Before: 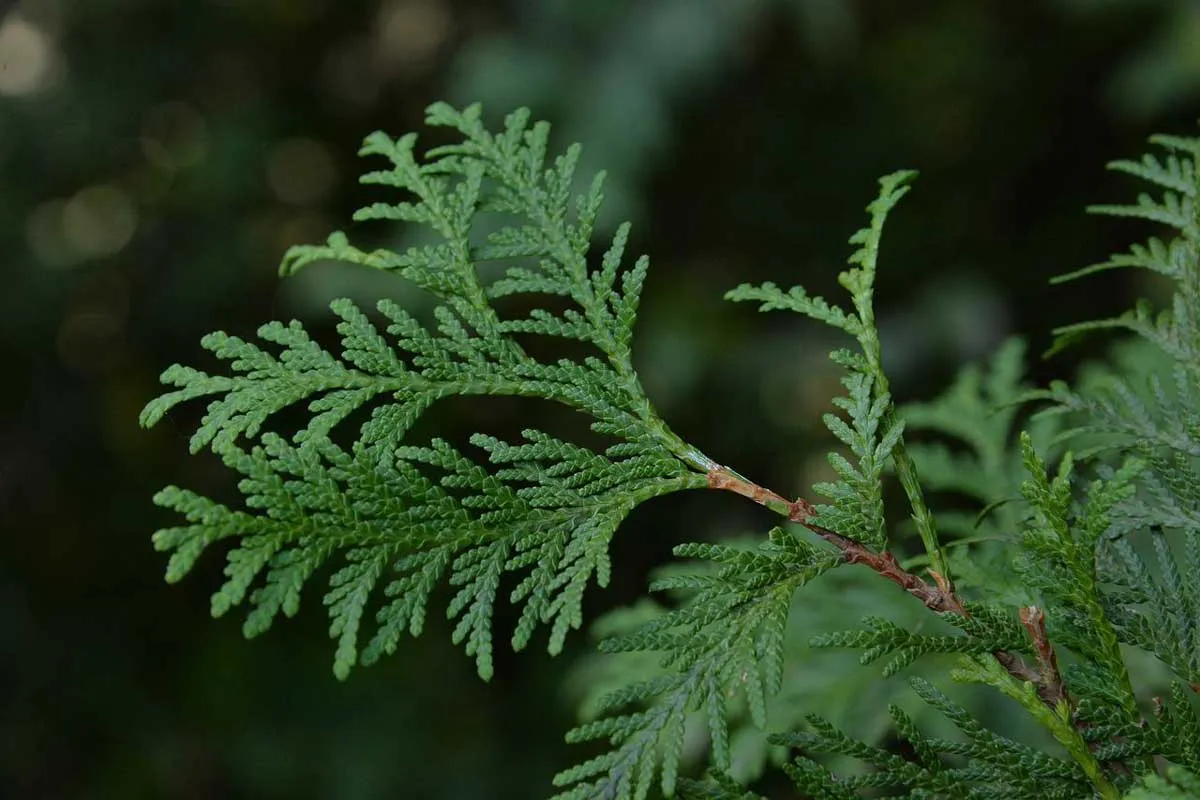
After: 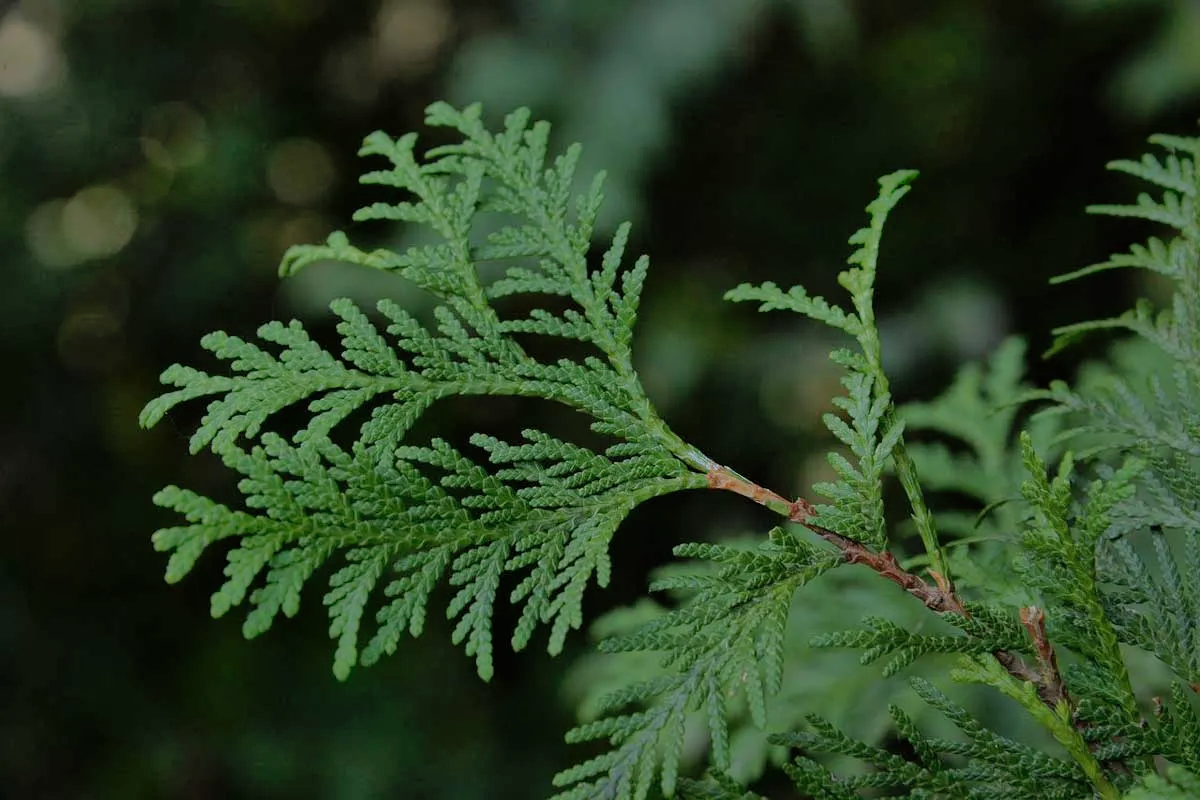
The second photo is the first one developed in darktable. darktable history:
shadows and highlights: on, module defaults
filmic rgb: black relative exposure -7.45 EV, white relative exposure 4.88 EV, threshold 3.05 EV, hardness 3.39, contrast in shadows safe, enable highlight reconstruction true
